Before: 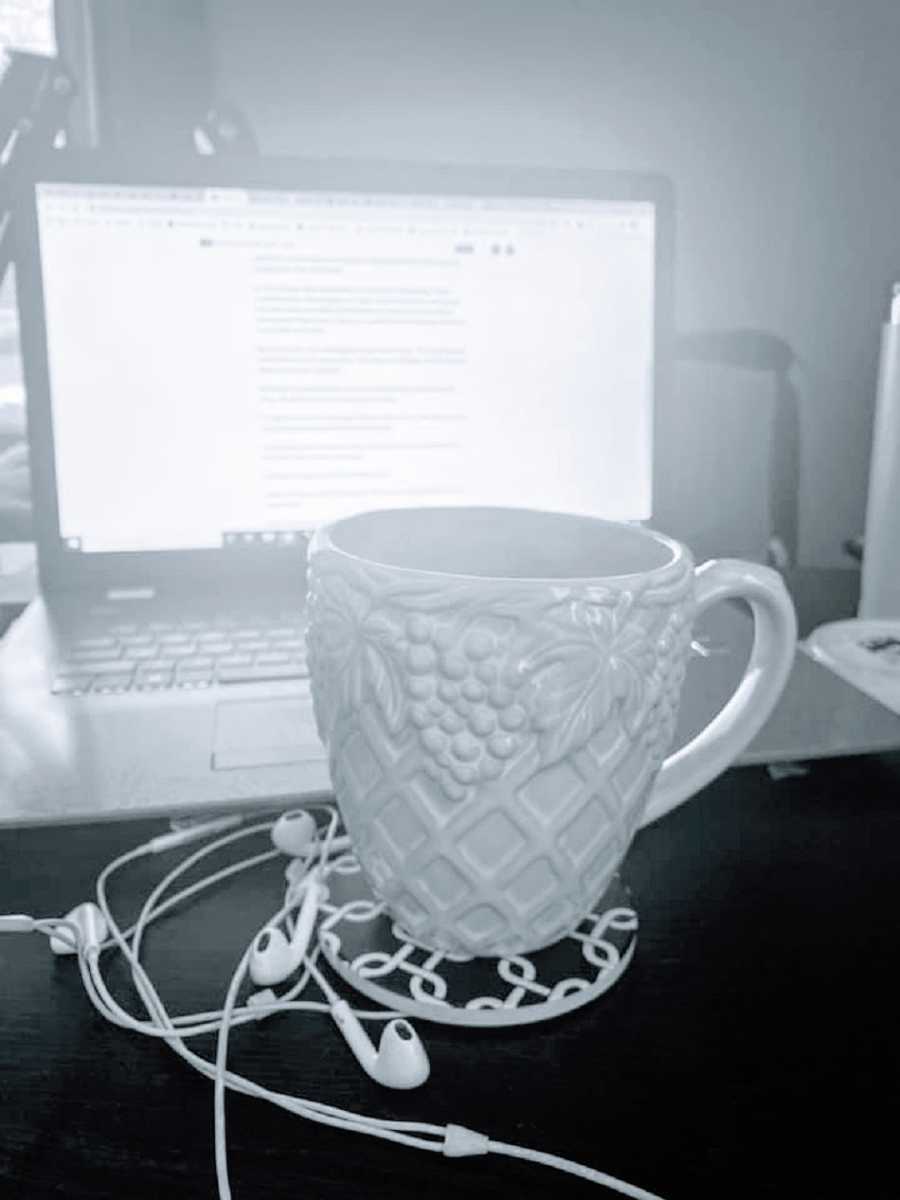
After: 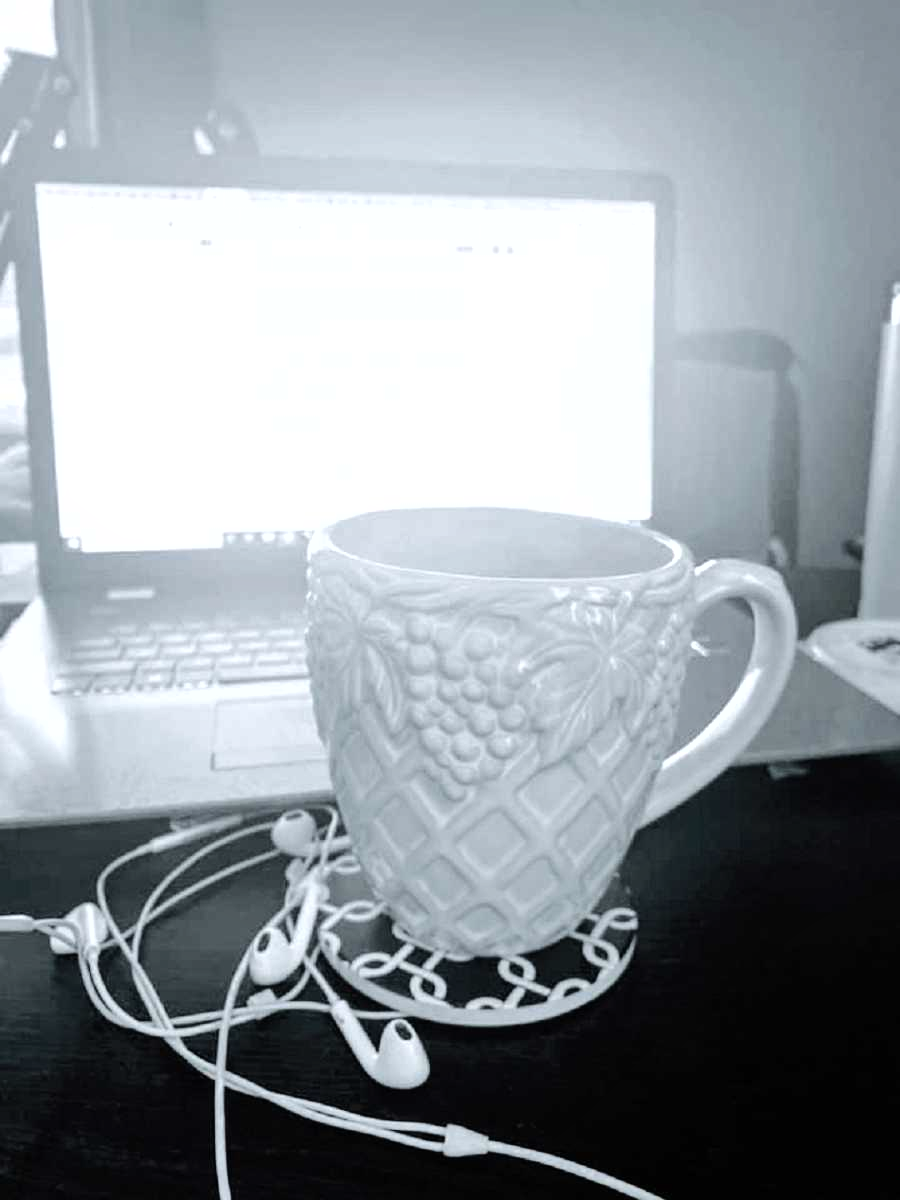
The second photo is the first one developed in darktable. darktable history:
shadows and highlights: shadows 29.8, highlights -30.33, low approximation 0.01, soften with gaussian
tone equalizer: -8 EV -0.392 EV, -7 EV -0.393 EV, -6 EV -0.371 EV, -5 EV -0.246 EV, -3 EV 0.253 EV, -2 EV 0.319 EV, -1 EV 0.373 EV, +0 EV 0.404 EV, edges refinement/feathering 500, mask exposure compensation -1.57 EV, preserve details no
